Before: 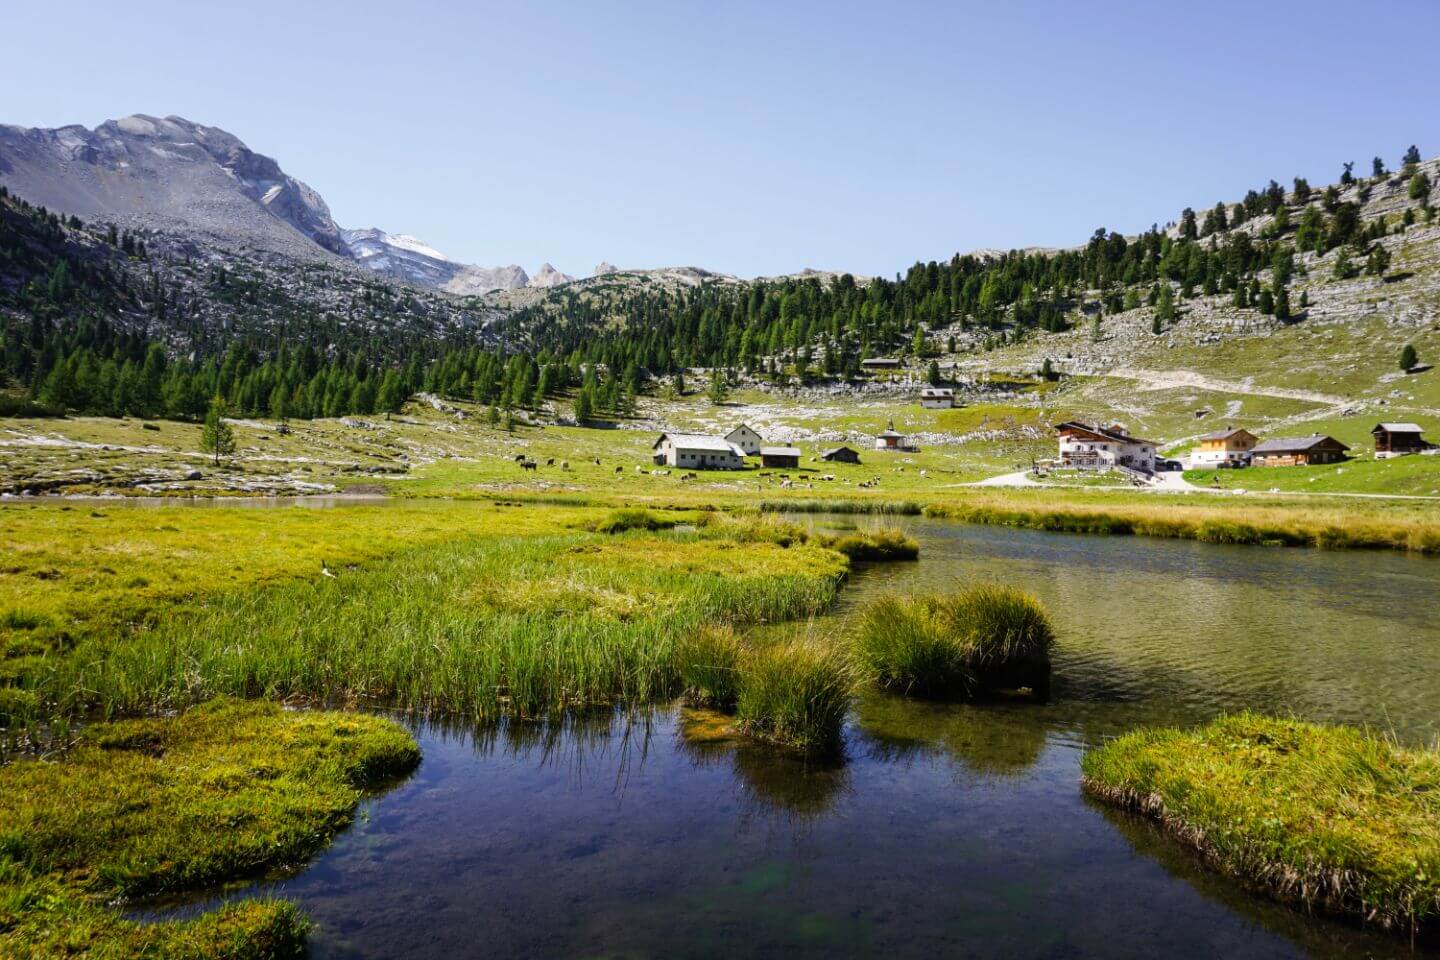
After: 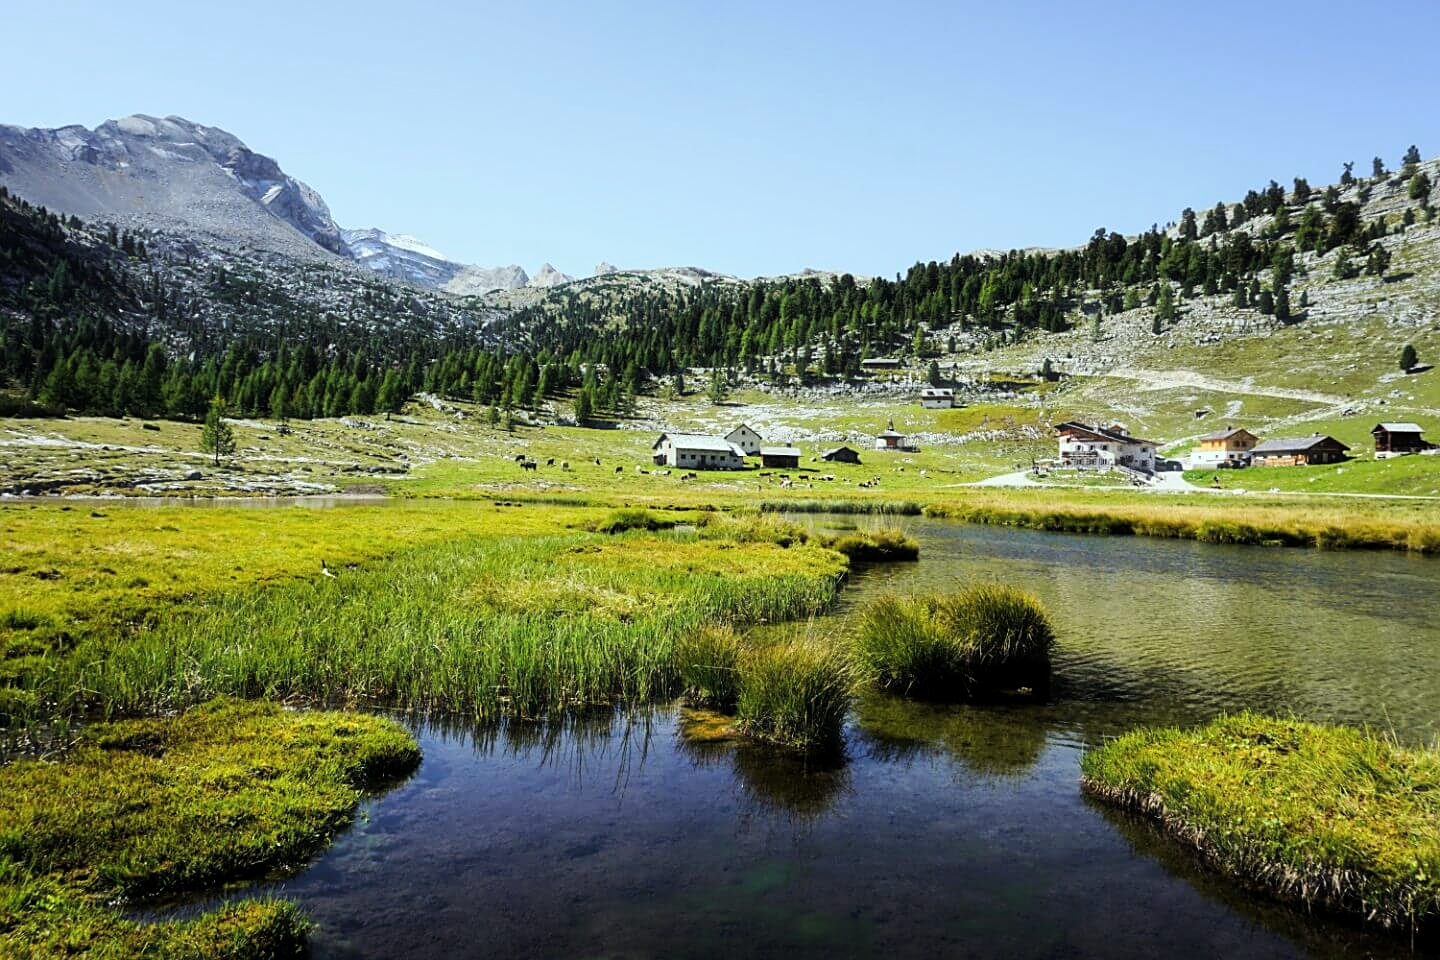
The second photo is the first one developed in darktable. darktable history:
haze removal: strength -0.1, adaptive false
tone curve: curves: ch0 [(0.021, 0) (0.104, 0.052) (0.496, 0.526) (0.737, 0.783) (1, 1)], color space Lab, linked channels, preserve colors none
sharpen: on, module defaults
color correction: highlights a* -6.69, highlights b* 0.49
